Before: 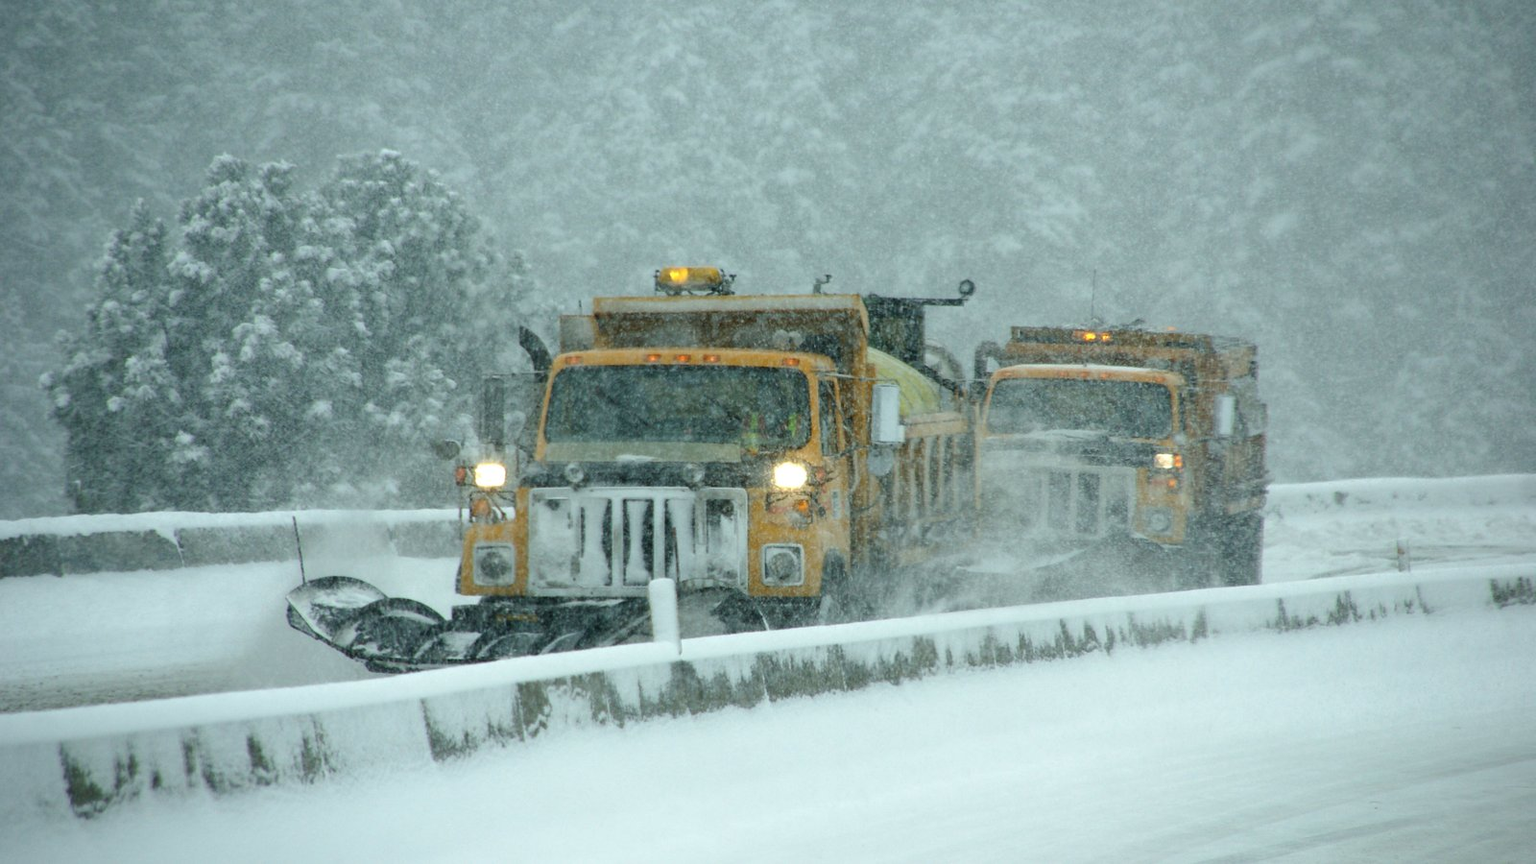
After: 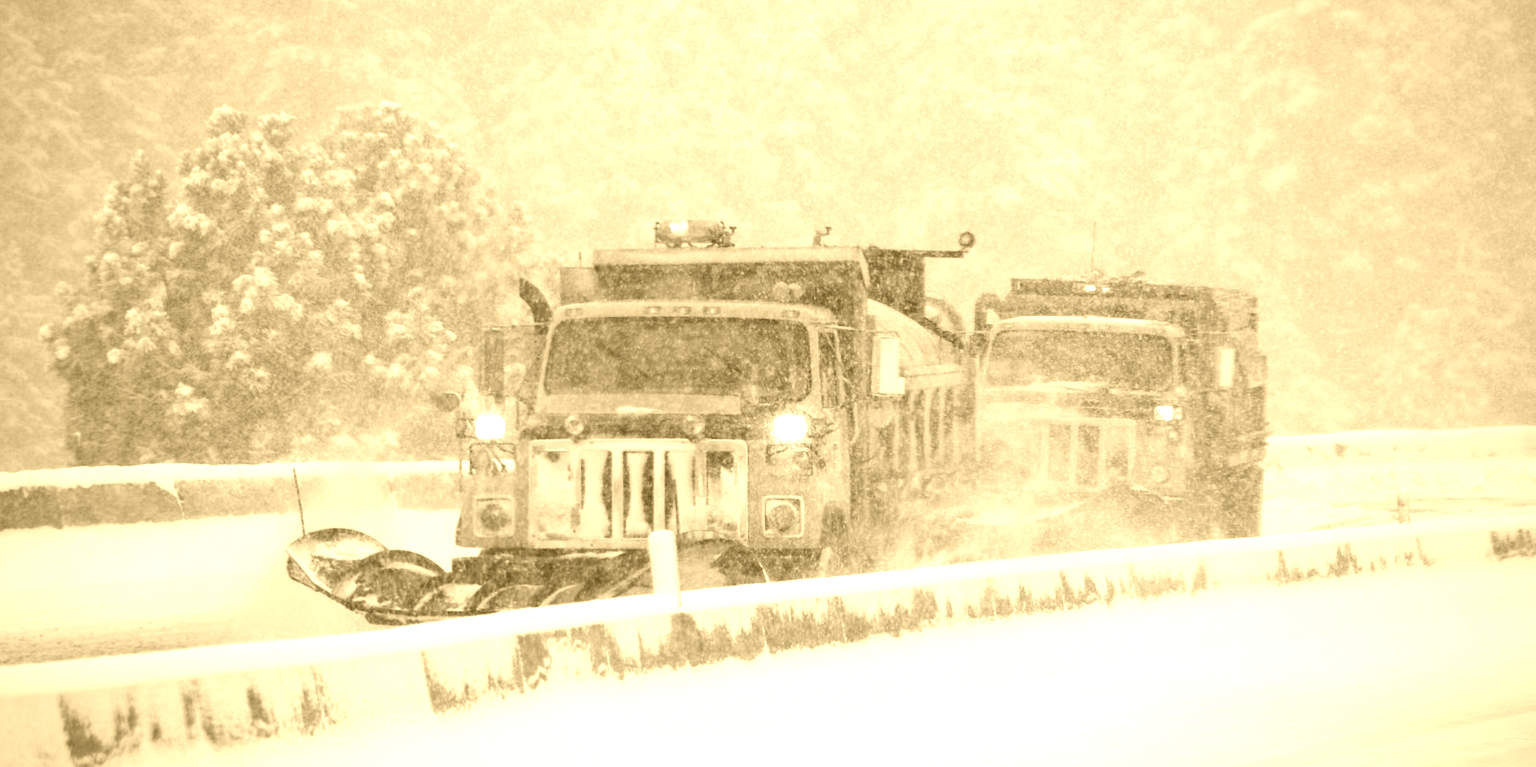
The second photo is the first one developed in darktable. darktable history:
colorize: hue 36°, source mix 100%
levels: levels [0.026, 0.507, 0.987]
white balance: emerald 1
crop and rotate: top 5.609%, bottom 5.609%
